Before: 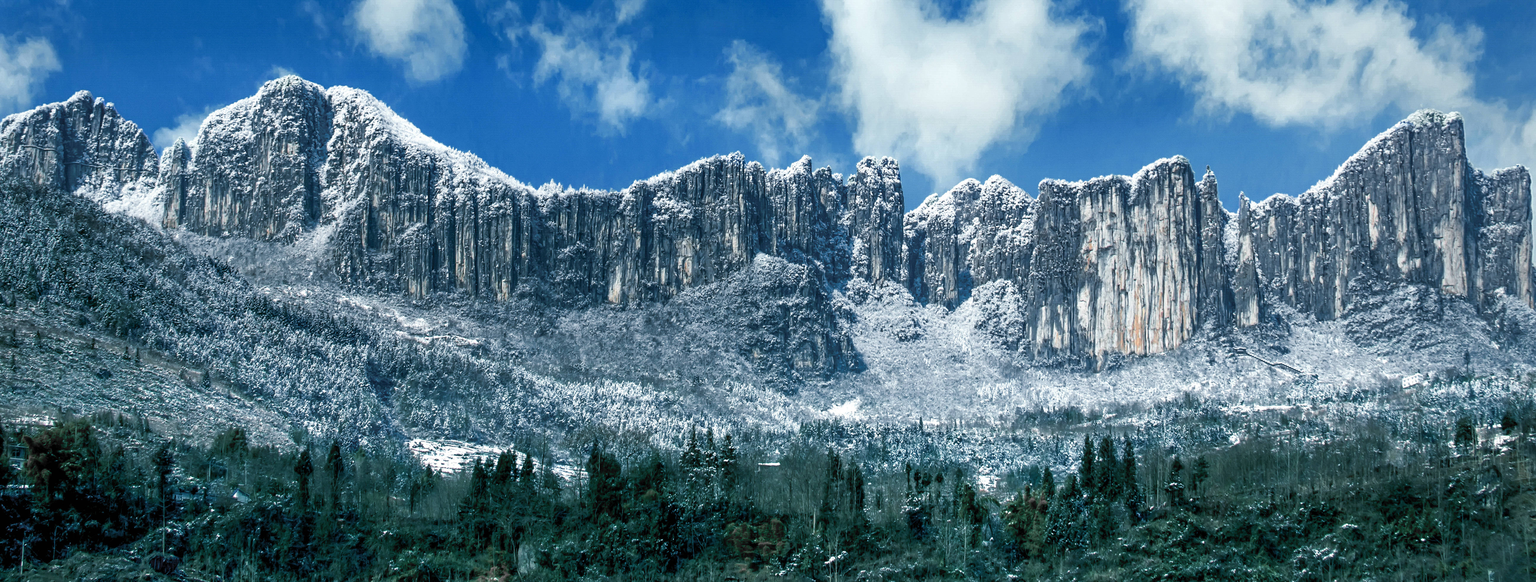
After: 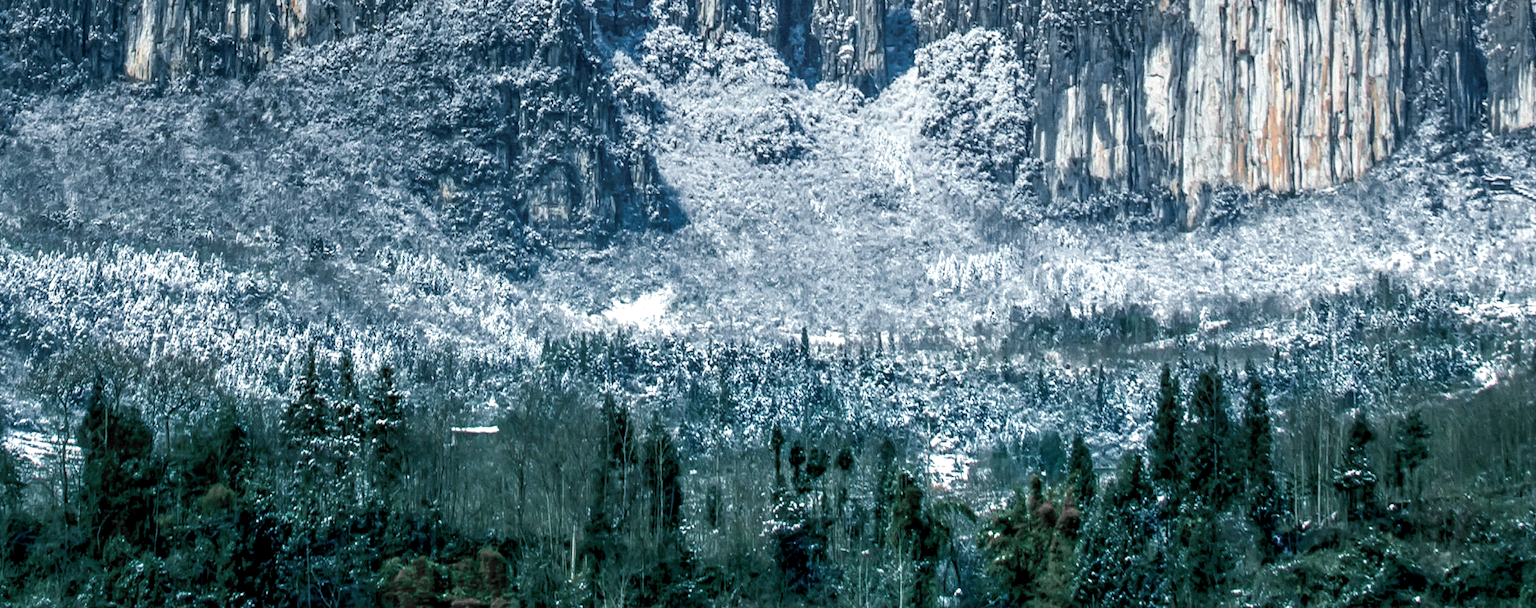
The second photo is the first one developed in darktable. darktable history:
crop: left 35.85%, top 45.783%, right 18.092%, bottom 5.998%
local contrast: on, module defaults
